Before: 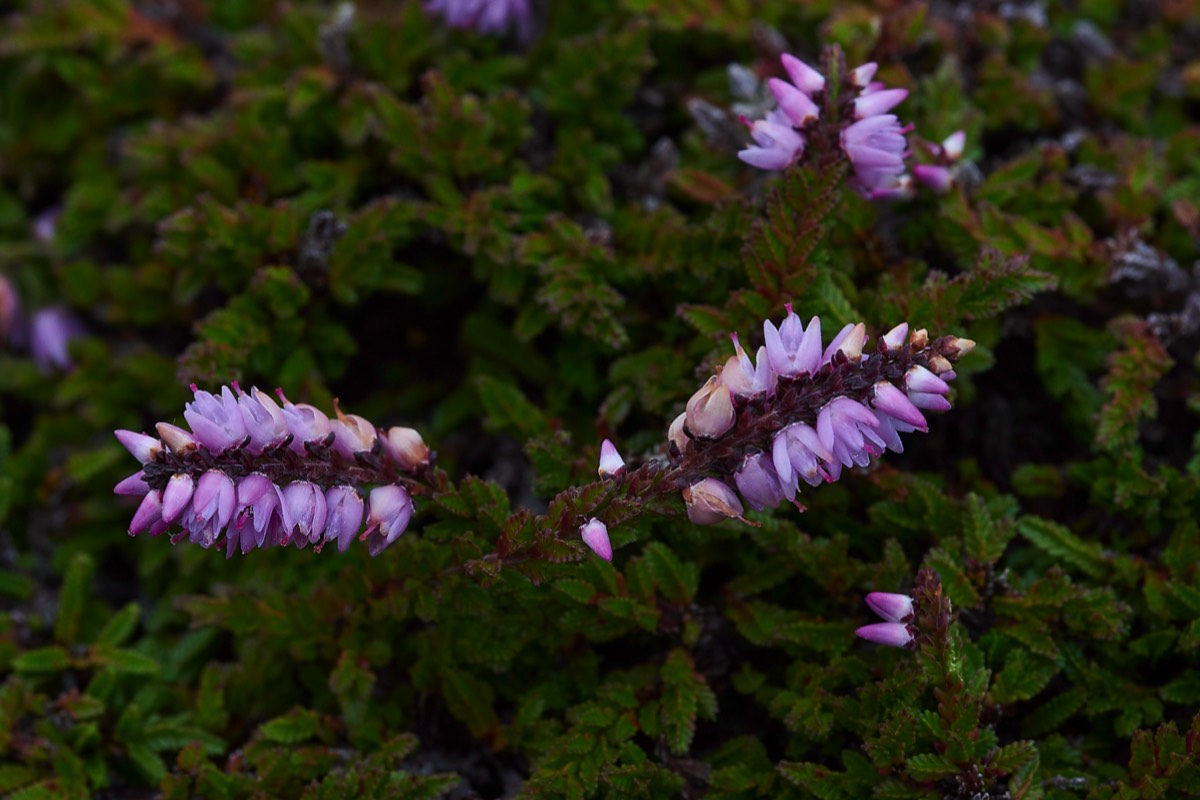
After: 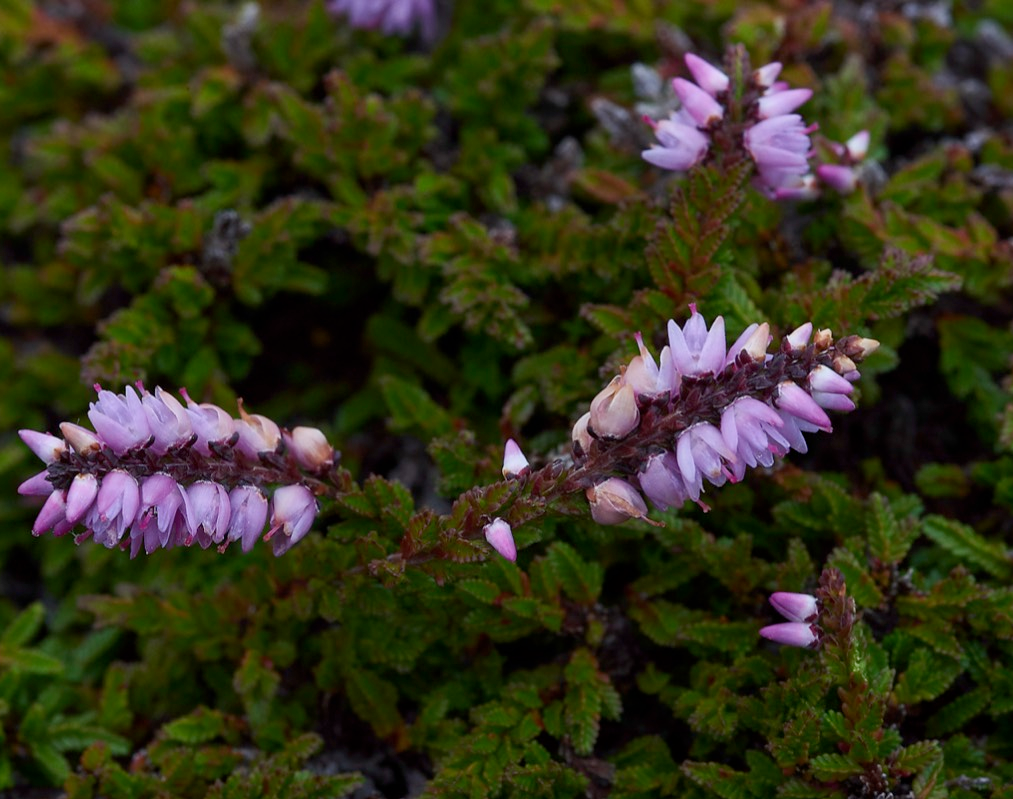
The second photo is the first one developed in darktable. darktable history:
crop: left 8.067%, right 7.444%
